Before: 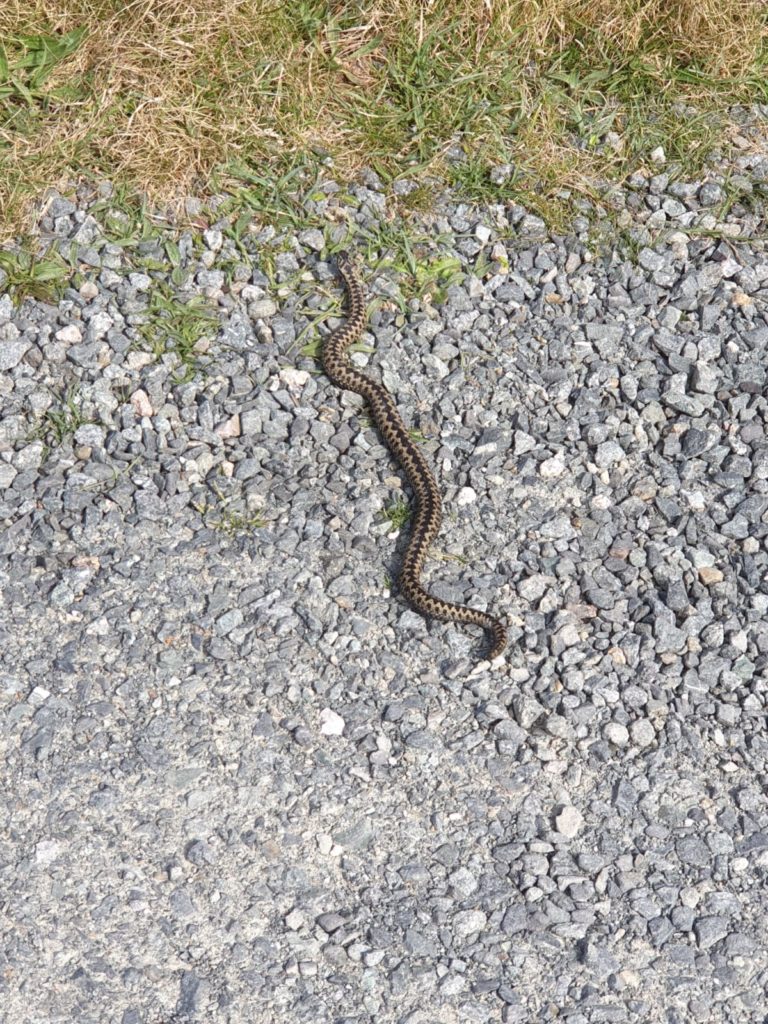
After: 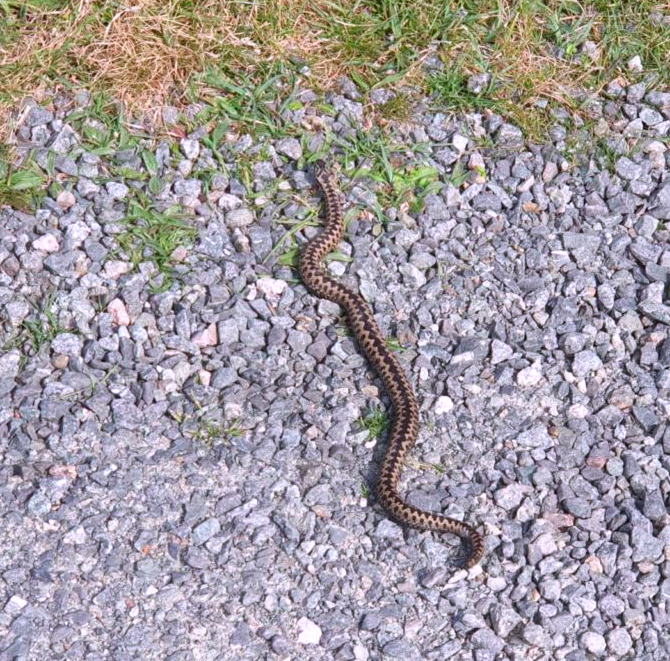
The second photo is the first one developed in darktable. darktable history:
white balance: red 1.004, blue 1.096
crop: left 3.015%, top 8.969%, right 9.647%, bottom 26.457%
color contrast: green-magenta contrast 1.73, blue-yellow contrast 1.15
